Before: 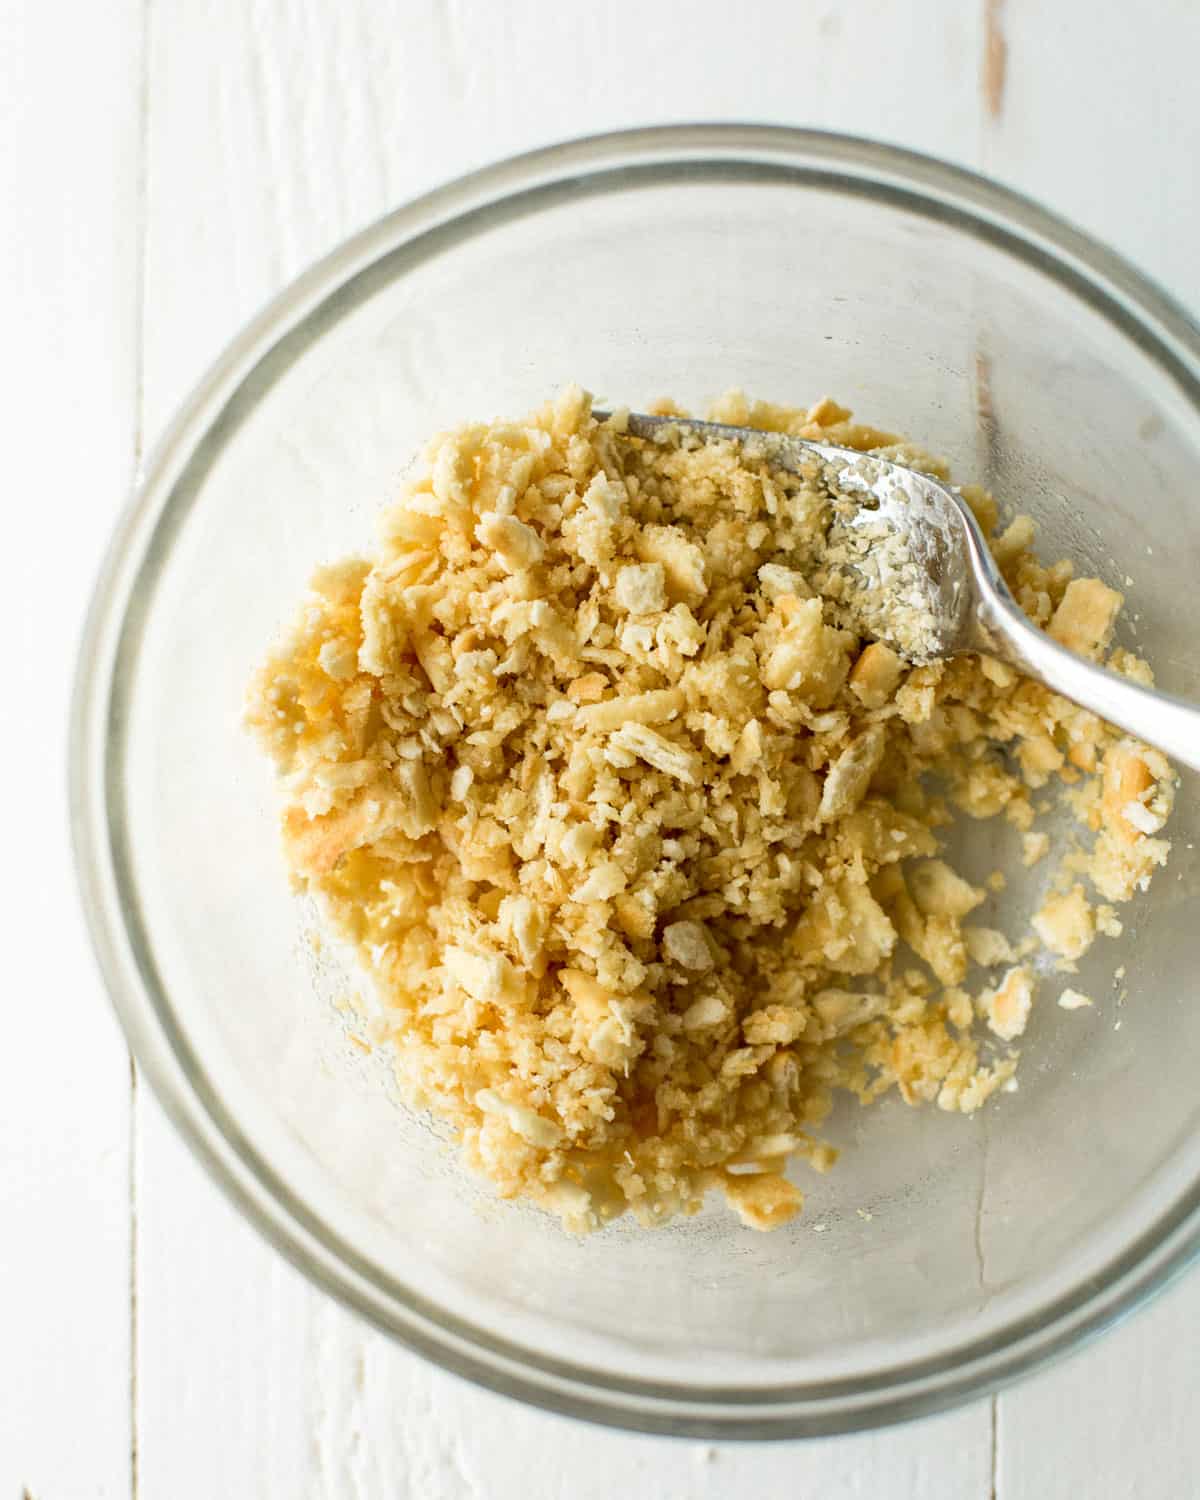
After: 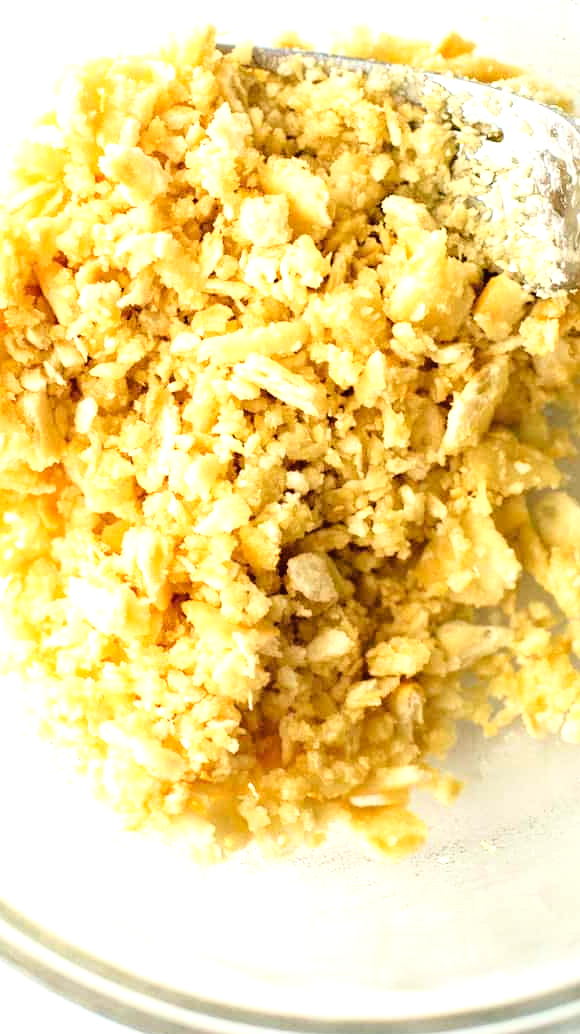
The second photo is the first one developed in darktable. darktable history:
crop: left 31.335%, top 24.577%, right 20.319%, bottom 6.474%
tone curve: curves: ch0 [(0, 0) (0.003, 0.015) (0.011, 0.019) (0.025, 0.027) (0.044, 0.041) (0.069, 0.055) (0.1, 0.079) (0.136, 0.099) (0.177, 0.149) (0.224, 0.216) (0.277, 0.292) (0.335, 0.383) (0.399, 0.474) (0.468, 0.556) (0.543, 0.632) (0.623, 0.711) (0.709, 0.789) (0.801, 0.871) (0.898, 0.944) (1, 1)], color space Lab, linked channels, preserve colors none
exposure: black level correction 0, exposure 1.001 EV, compensate exposure bias true, compensate highlight preservation false
